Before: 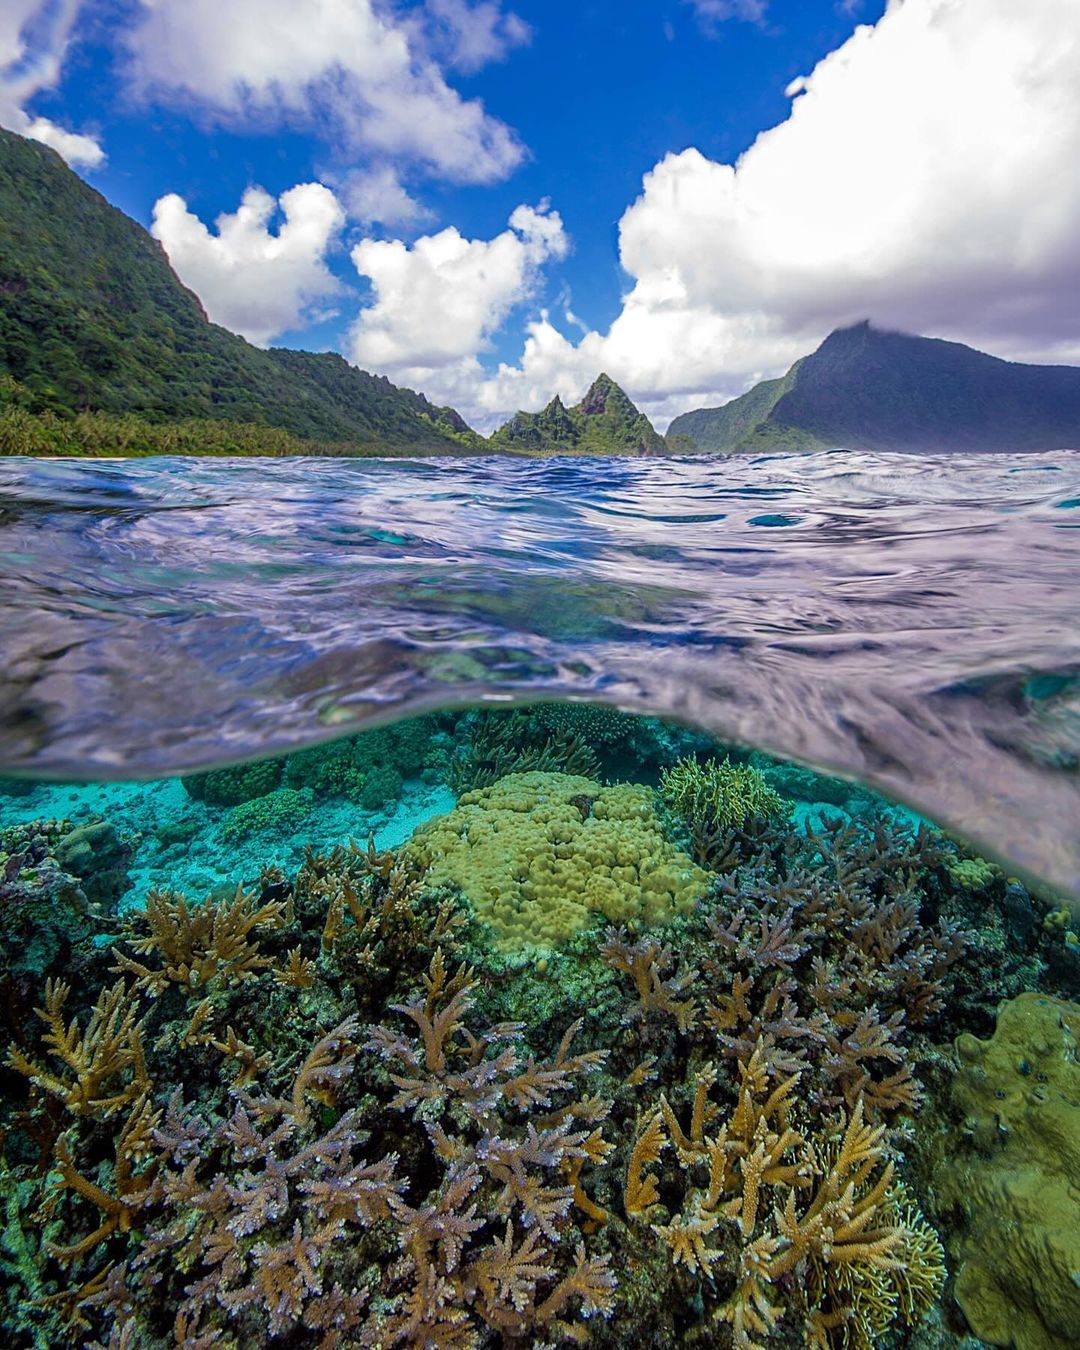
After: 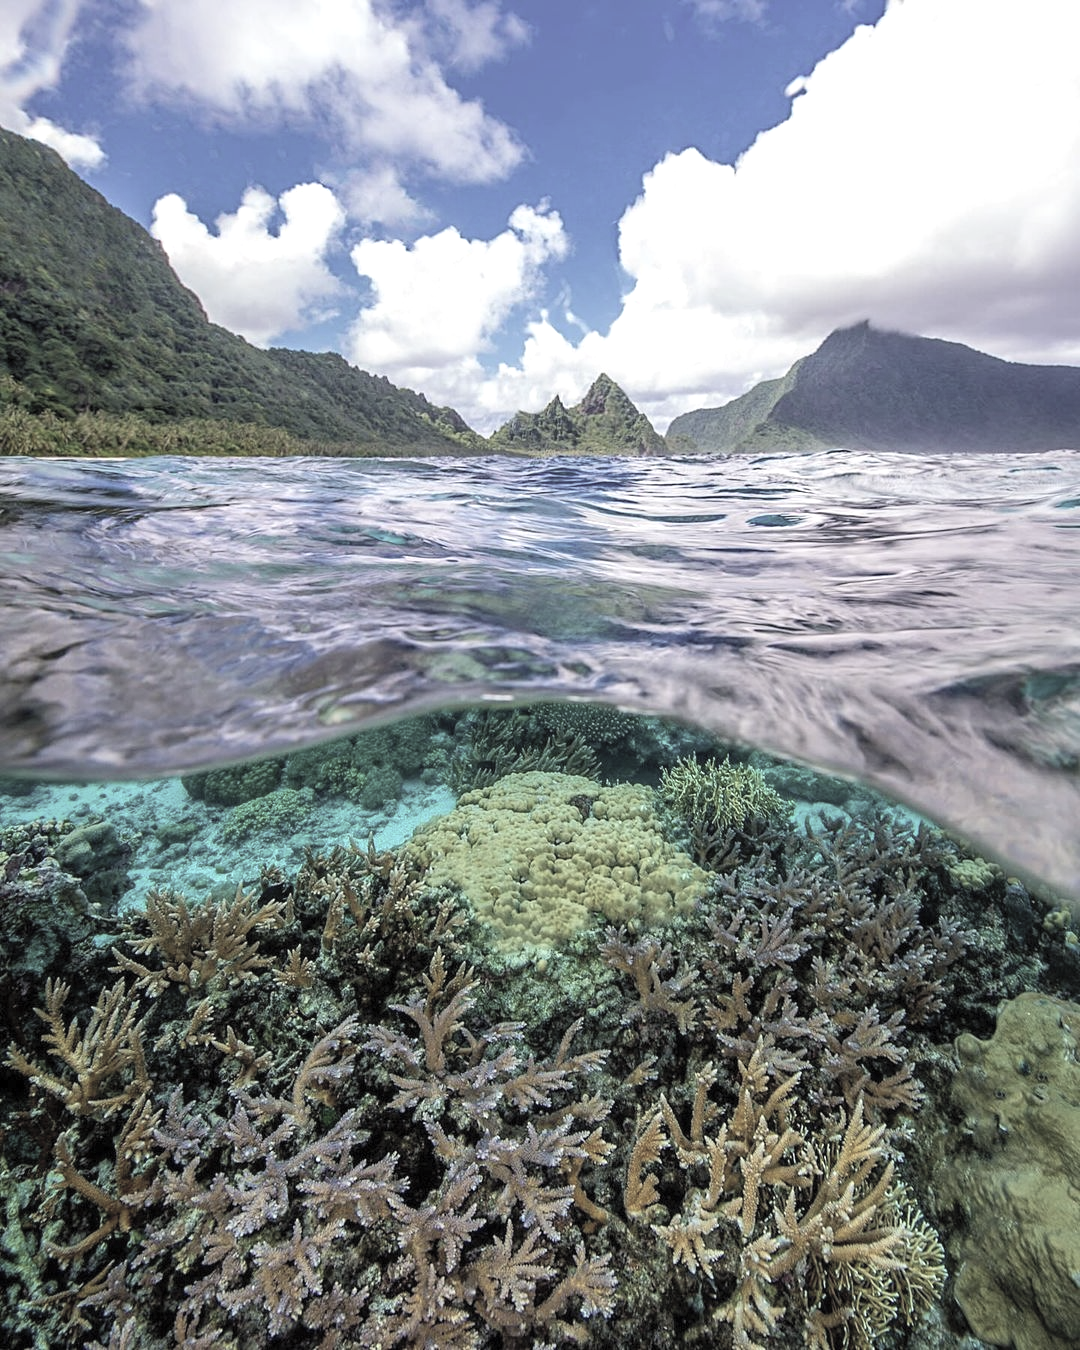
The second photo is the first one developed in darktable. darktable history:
tone equalizer: -8 EV -0.435 EV, -7 EV -0.354 EV, -6 EV -0.315 EV, -5 EV -0.237 EV, -3 EV 0.216 EV, -2 EV 0.36 EV, -1 EV 0.413 EV, +0 EV 0.411 EV, edges refinement/feathering 500, mask exposure compensation -1.57 EV, preserve details no
contrast brightness saturation: brightness 0.188, saturation -0.51
